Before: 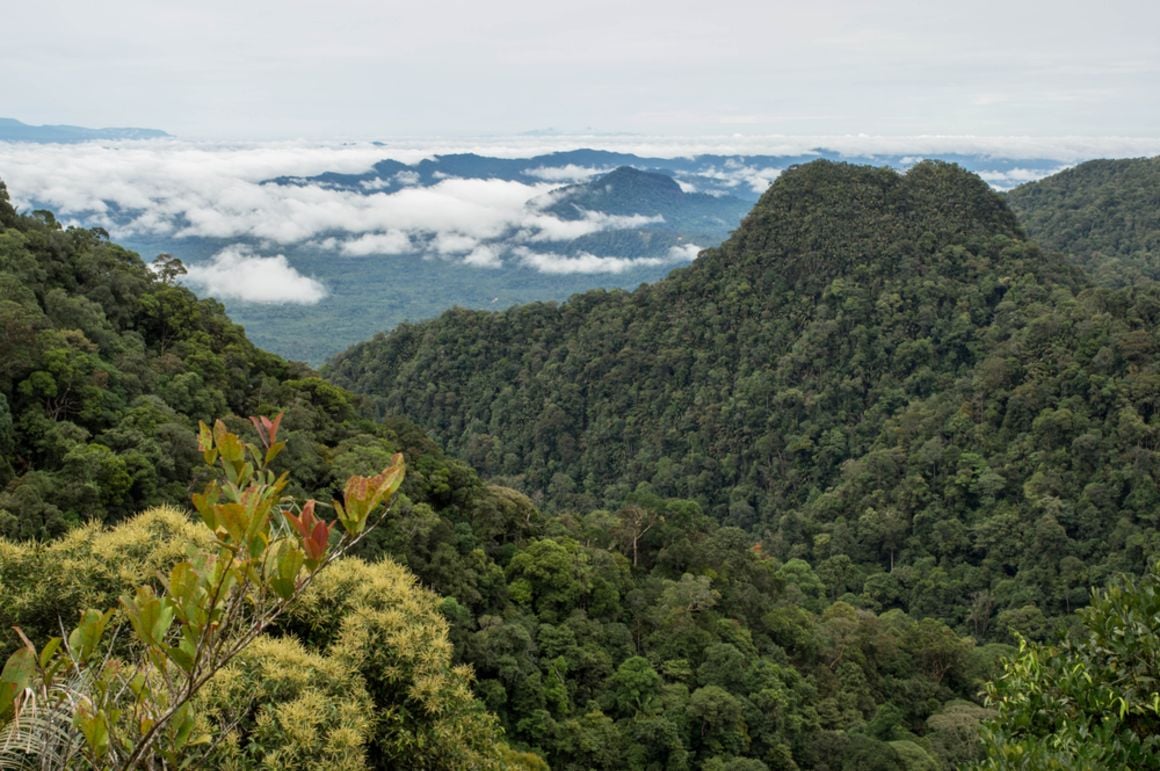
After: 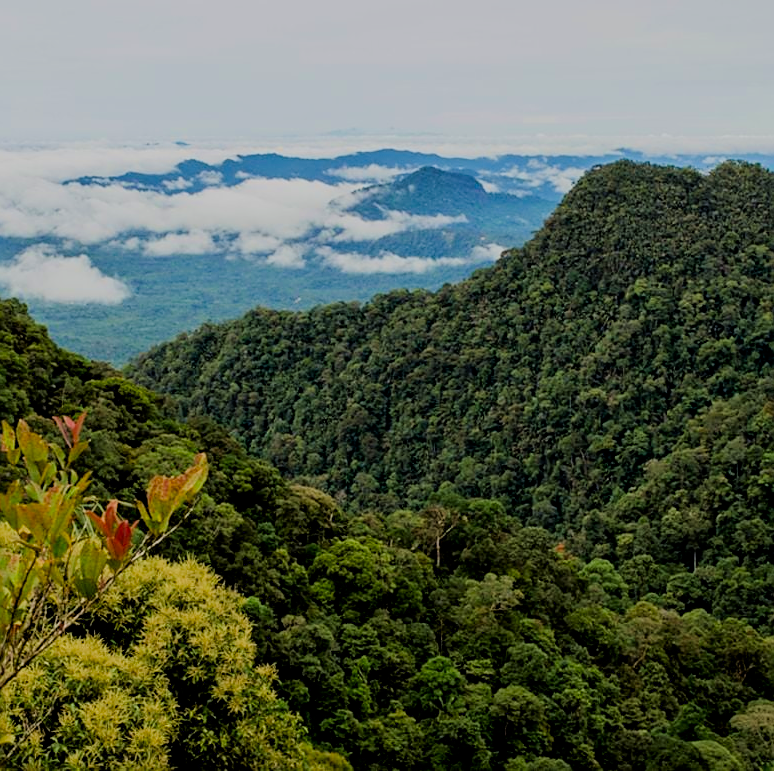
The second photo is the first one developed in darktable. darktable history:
crop: left 16.994%, right 16.255%
contrast brightness saturation: brightness -0.029, saturation 0.358
exposure: black level correction 0.008, exposure 0.098 EV, compensate highlight preservation false
tone equalizer: on, module defaults
filmic rgb: black relative exposure -6.04 EV, white relative exposure 6.96 EV, threshold 5.98 EV, hardness 2.25, enable highlight reconstruction true
sharpen: on, module defaults
velvia: on, module defaults
